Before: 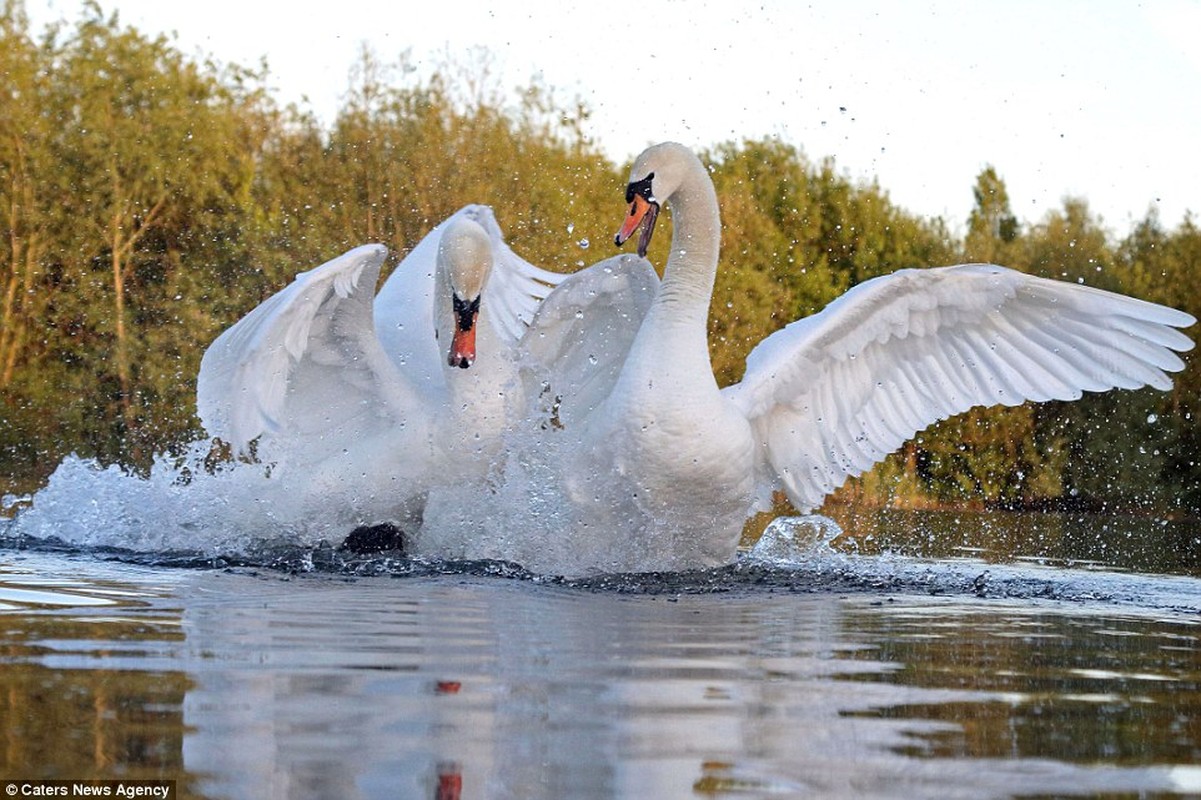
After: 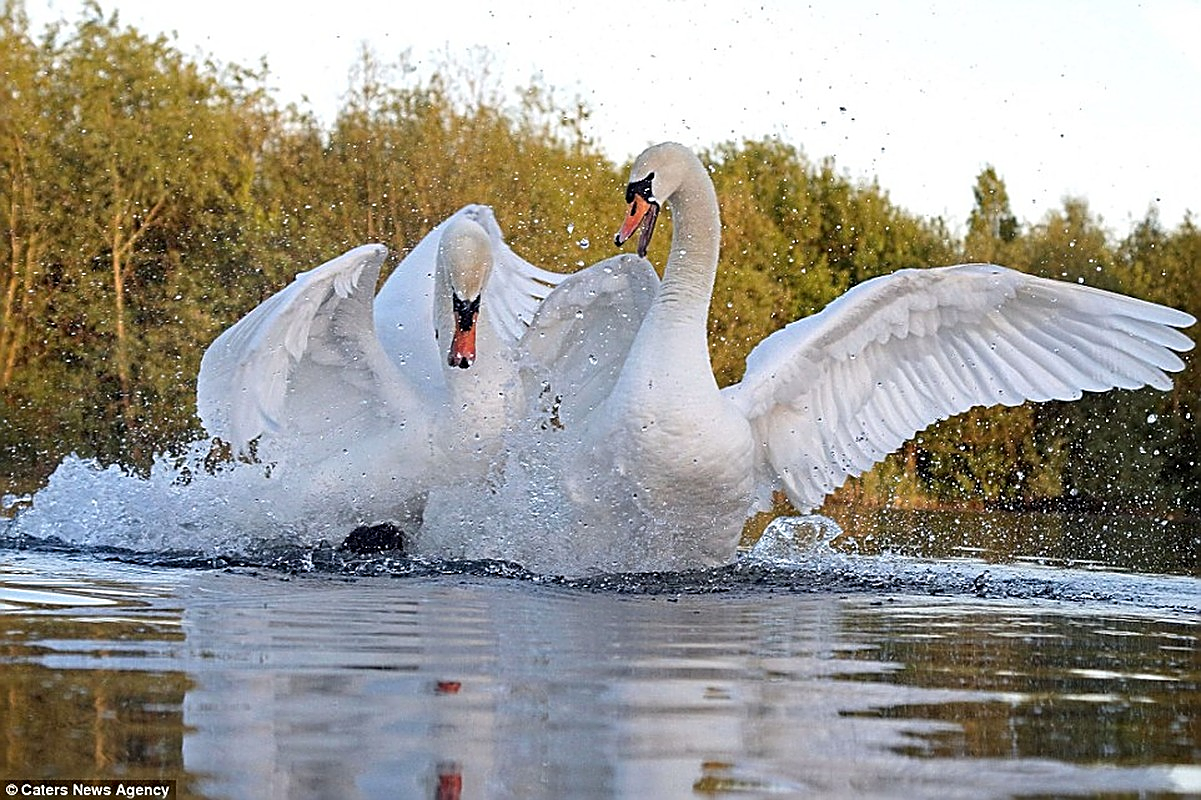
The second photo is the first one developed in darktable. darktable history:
exposure: compensate exposure bias true, compensate highlight preservation false
sharpen: amount 0.887
